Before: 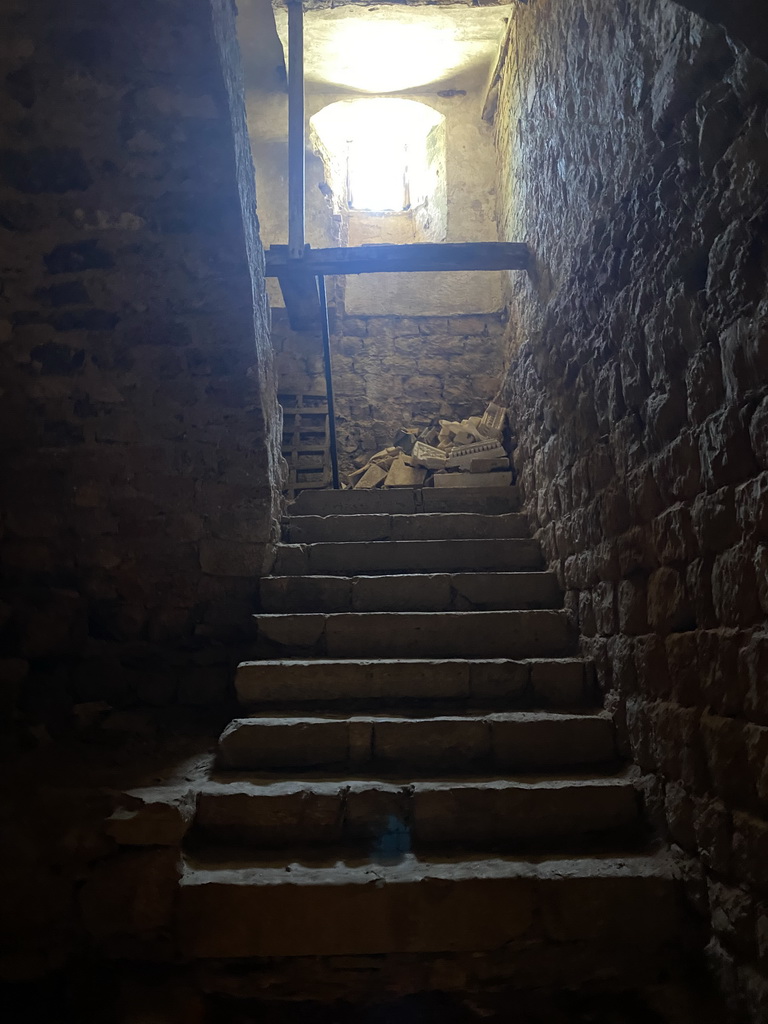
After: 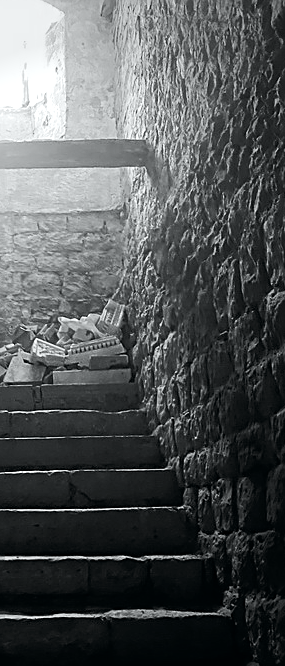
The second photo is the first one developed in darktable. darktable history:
vignetting: saturation -0.018, center (-0.024, 0.4)
contrast brightness saturation: contrast 0.01, saturation -0.063
sharpen: on, module defaults
levels: levels [0, 0.394, 0.787]
color calibration: output gray [0.267, 0.423, 0.267, 0], illuminant as shot in camera, x 0.358, y 0.373, temperature 4628.91 K
crop and rotate: left 49.719%, top 10.143%, right 13.077%, bottom 24.795%
tone curve: curves: ch0 [(0, 0) (0.037, 0.011) (0.131, 0.108) (0.279, 0.279) (0.476, 0.554) (0.617, 0.693) (0.704, 0.77) (0.813, 0.852) (0.916, 0.924) (1, 0.993)]; ch1 [(0, 0) (0.318, 0.278) (0.444, 0.427) (0.493, 0.492) (0.508, 0.502) (0.534, 0.529) (0.562, 0.563) (0.626, 0.662) (0.746, 0.764) (1, 1)]; ch2 [(0, 0) (0.316, 0.292) (0.381, 0.37) (0.423, 0.448) (0.476, 0.492) (0.502, 0.498) (0.522, 0.518) (0.533, 0.532) (0.586, 0.631) (0.634, 0.663) (0.7, 0.7) (0.861, 0.808) (1, 0.951)], color space Lab, independent channels, preserve colors none
